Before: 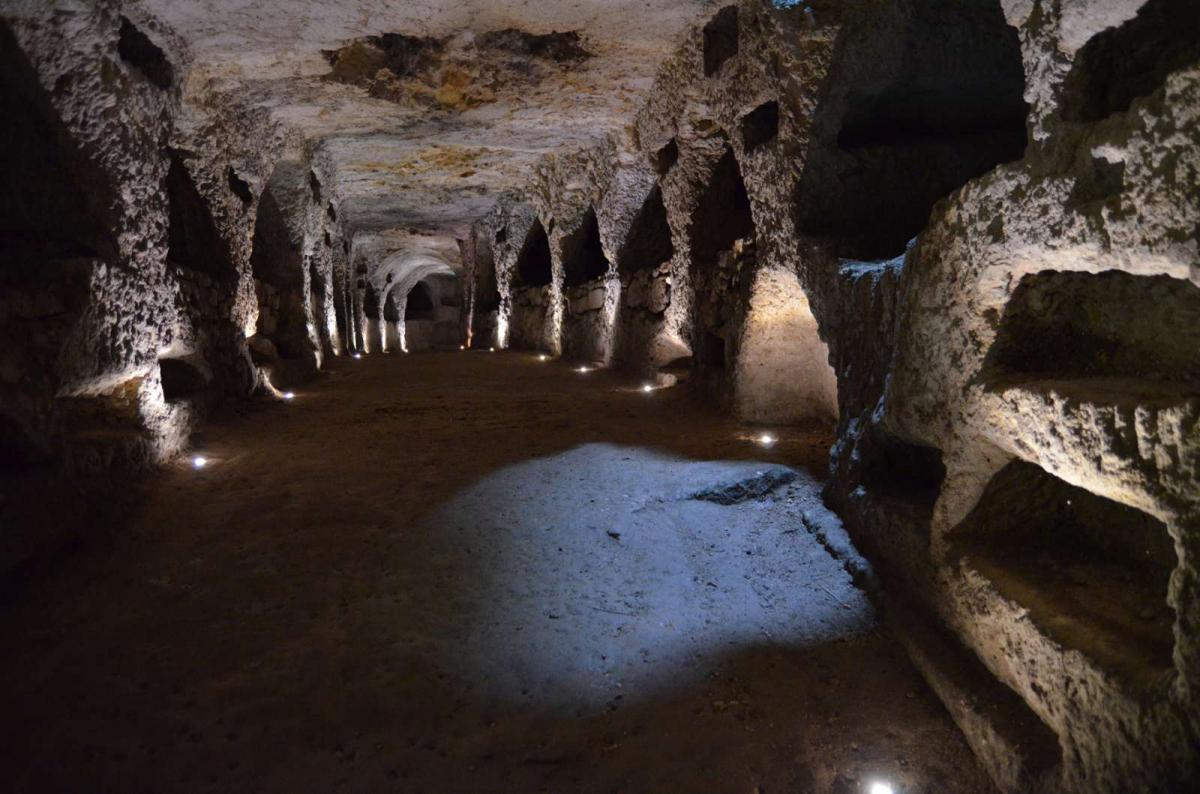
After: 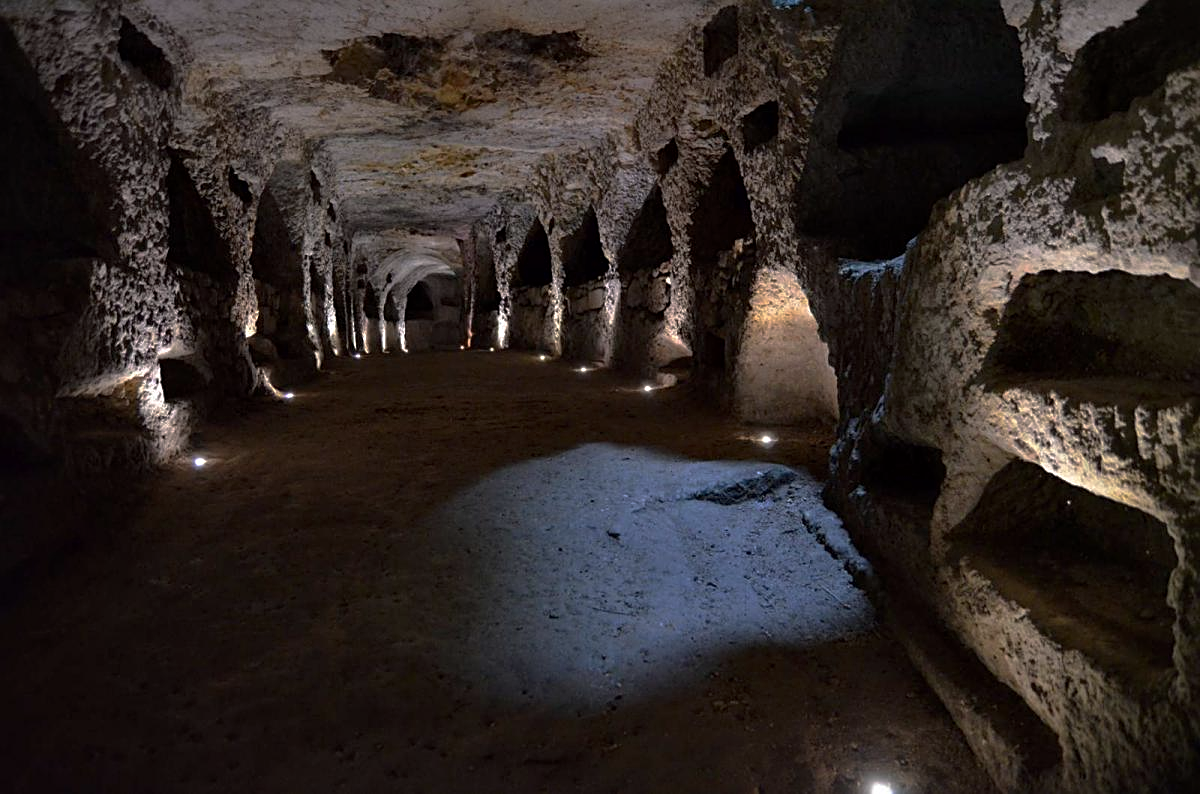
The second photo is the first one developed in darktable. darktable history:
local contrast: mode bilateral grid, contrast 20, coarseness 50, detail 120%, midtone range 0.2
sharpen: on, module defaults
base curve: curves: ch0 [(0, 0) (0.595, 0.418) (1, 1)], preserve colors none
